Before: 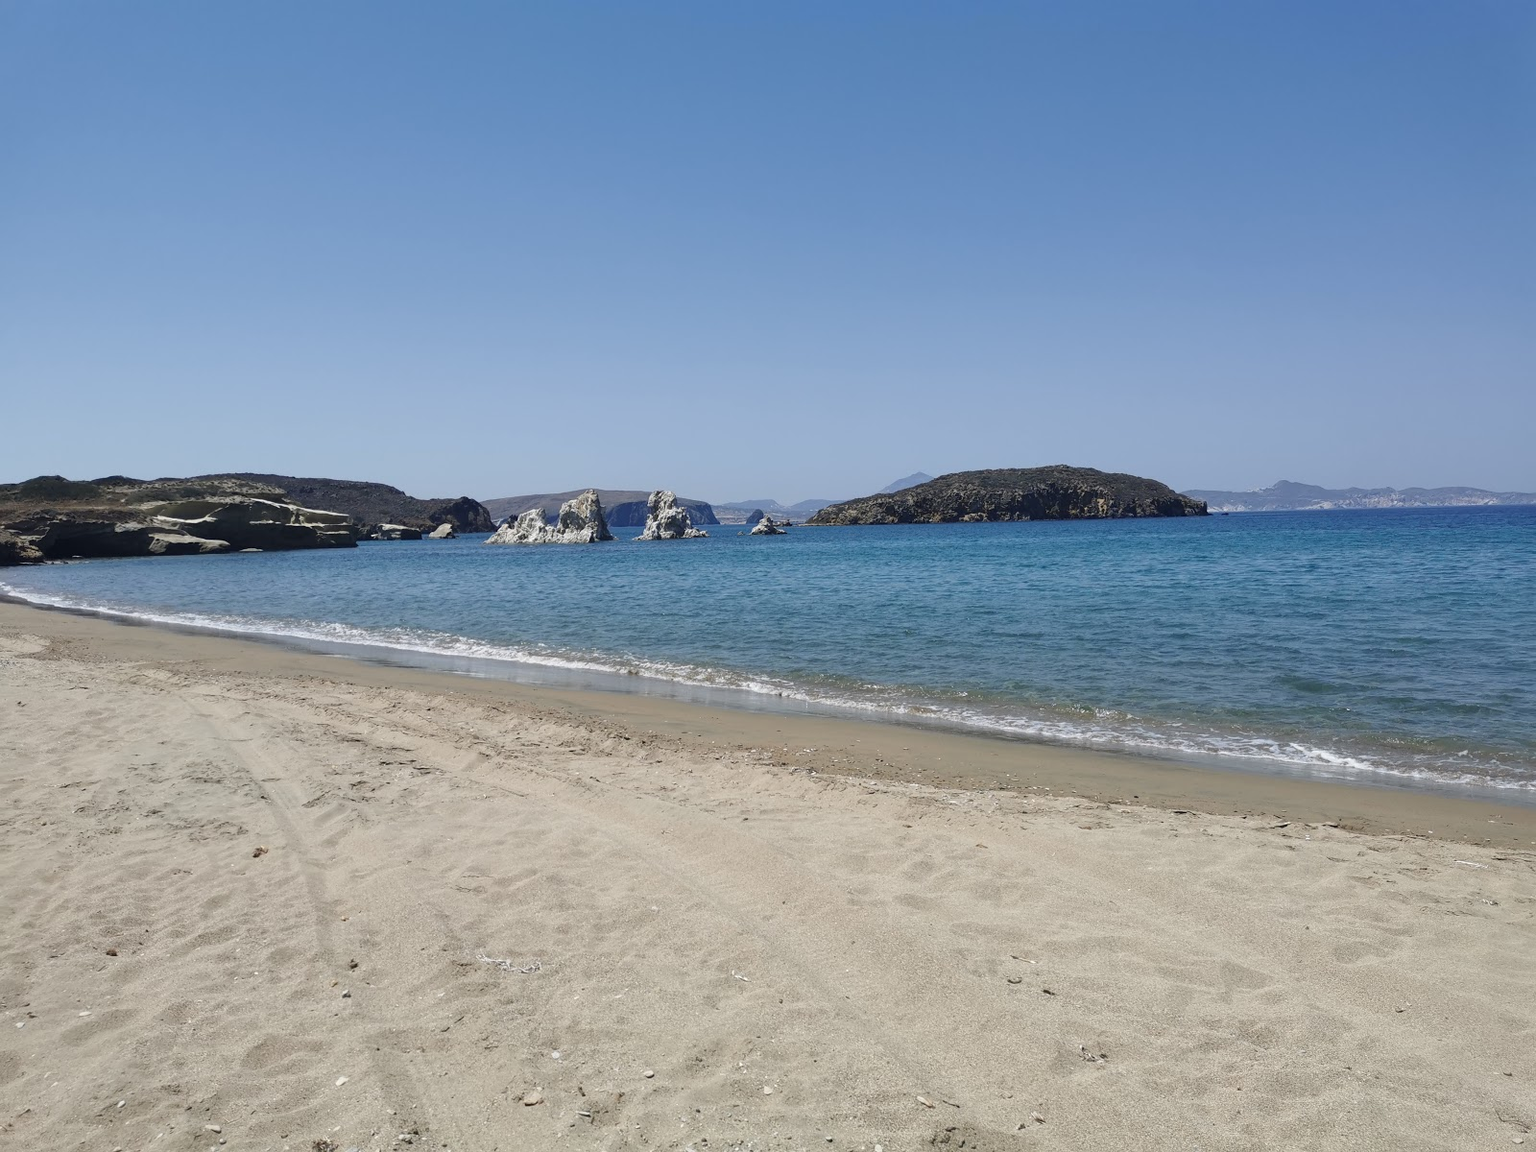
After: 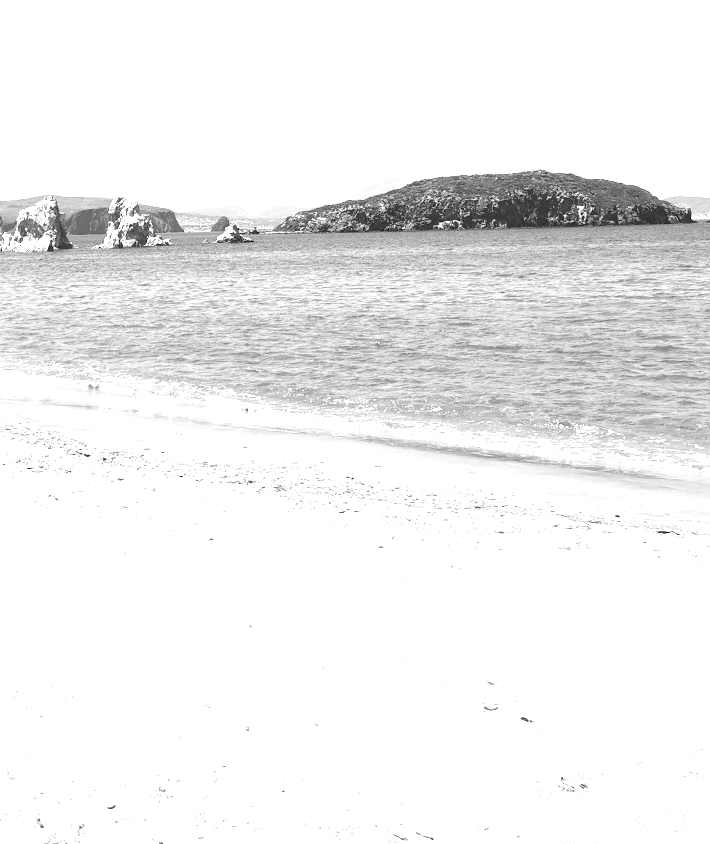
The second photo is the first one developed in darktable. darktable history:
crop: left 35.432%, top 26.233%, right 20.145%, bottom 3.432%
color balance: mode lift, gamma, gain (sRGB)
exposure: exposure 2.003 EV, compensate highlight preservation false
monochrome: a 32, b 64, size 2.3
